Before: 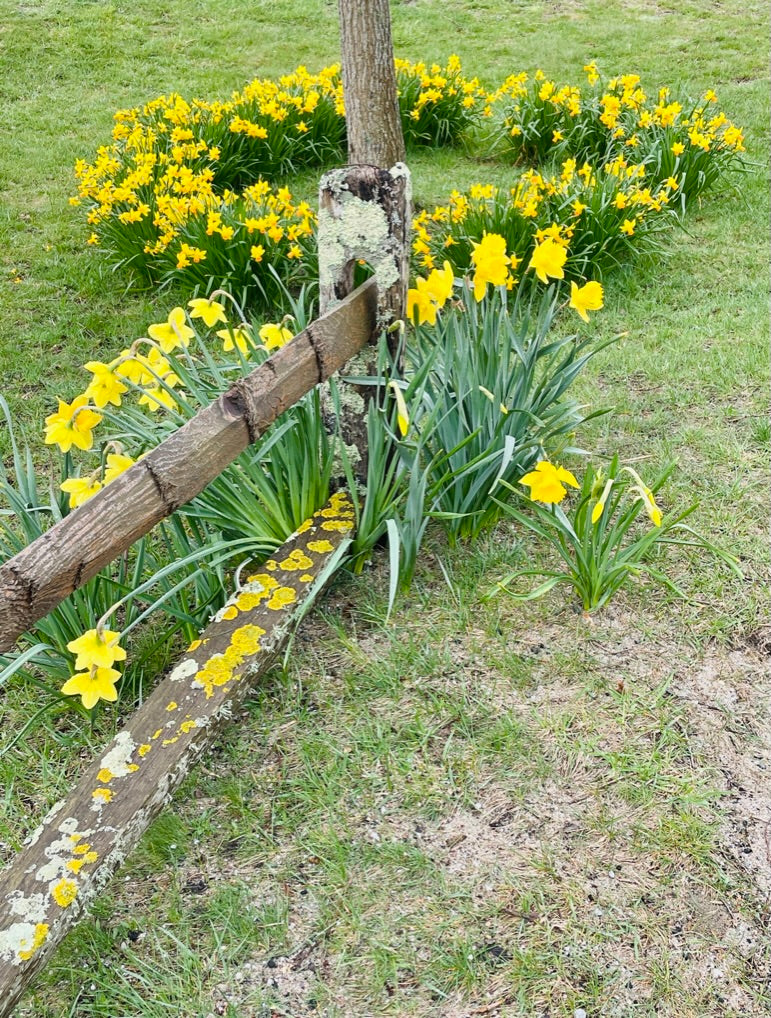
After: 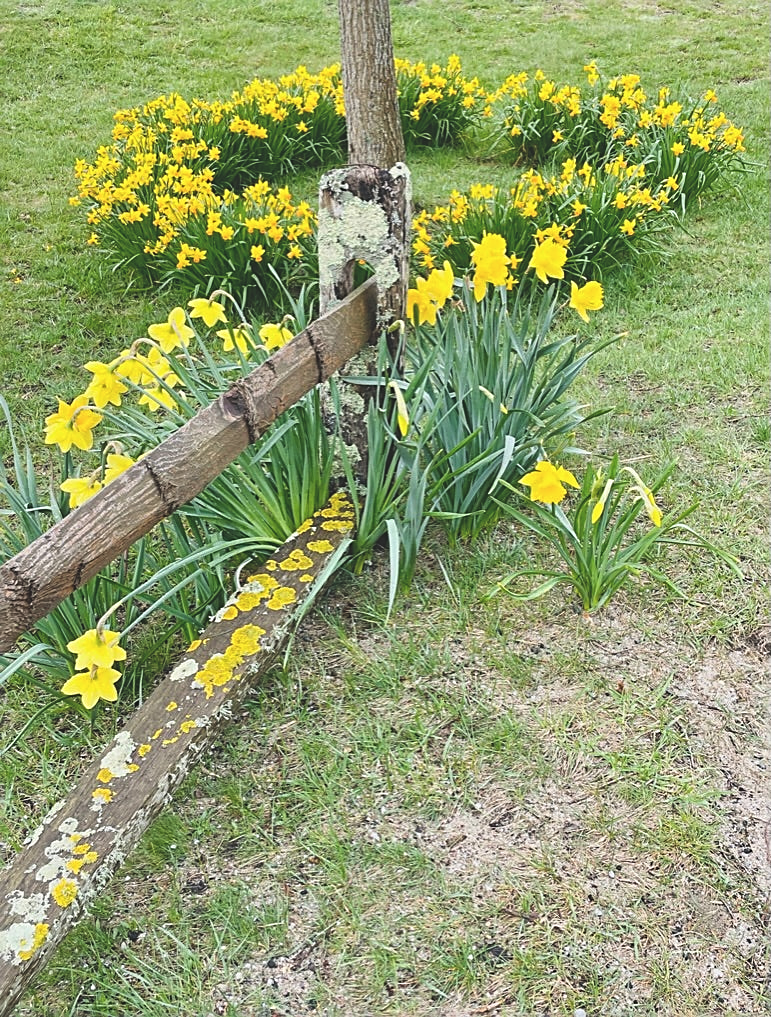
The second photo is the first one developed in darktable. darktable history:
exposure: black level correction -0.023, exposure -0.039 EV, compensate highlight preservation false
crop: bottom 0.071%
sharpen: on, module defaults
